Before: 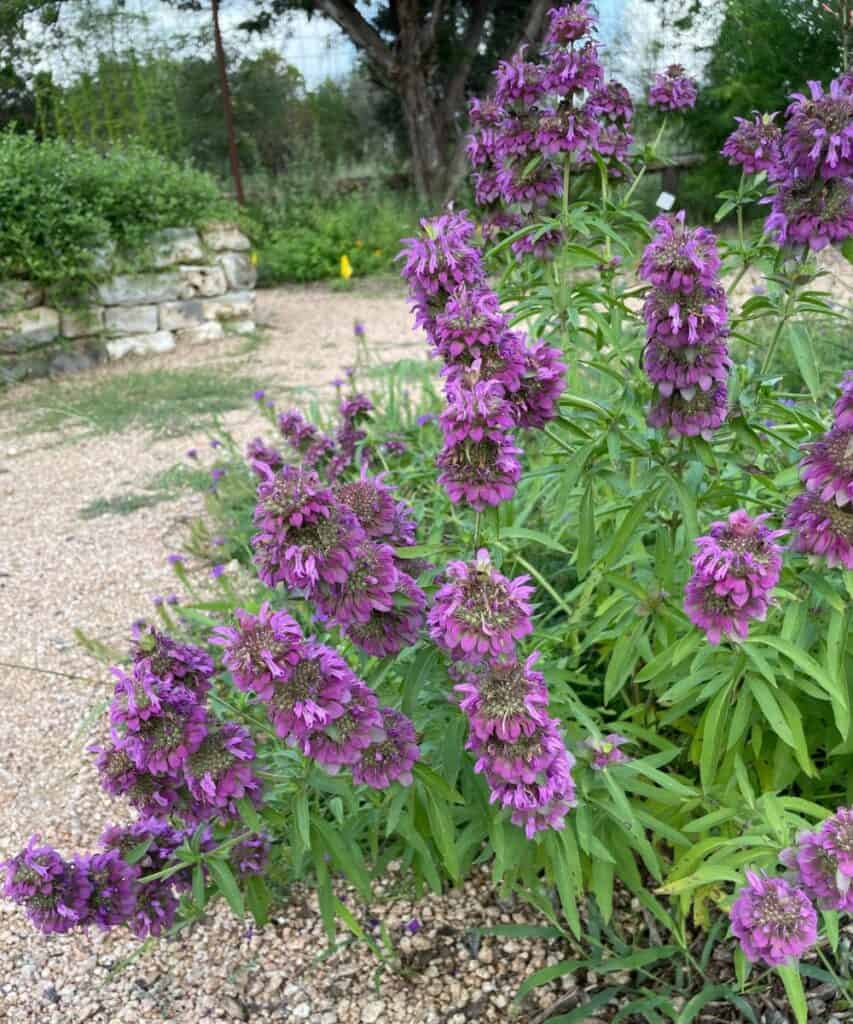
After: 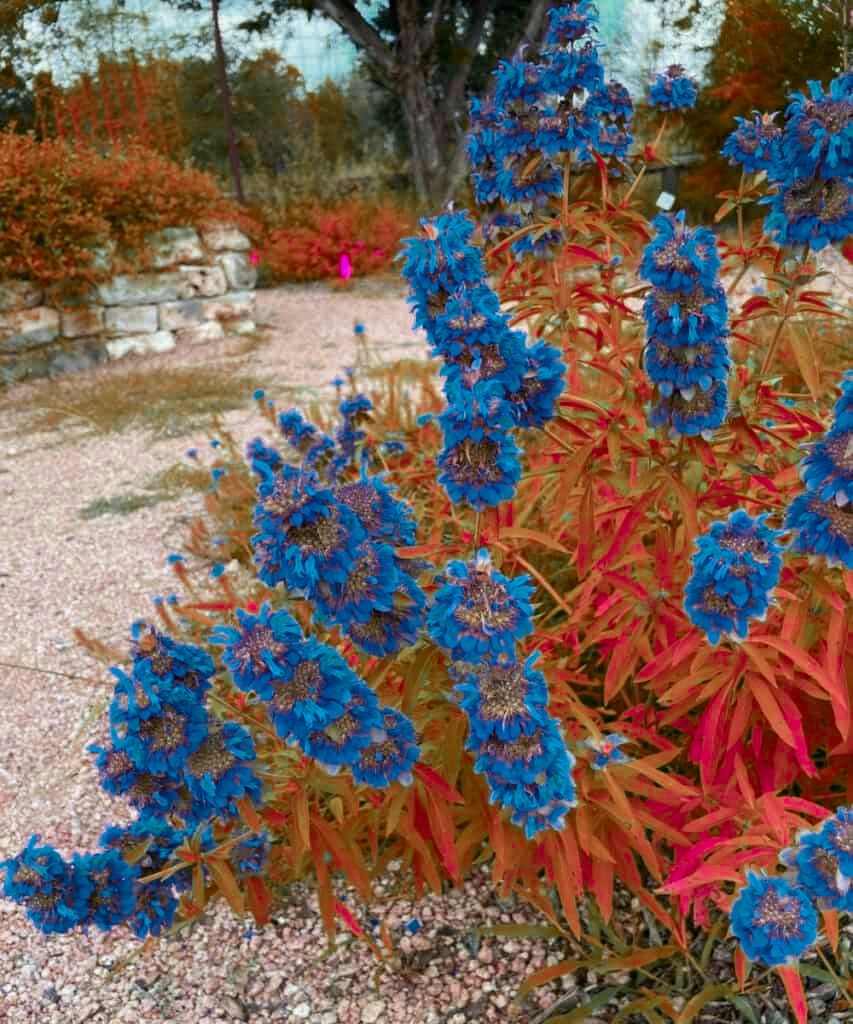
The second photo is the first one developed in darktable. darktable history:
color zones: curves: ch0 [(0.826, 0.353)]; ch1 [(0.242, 0.647) (0.889, 0.342)]; ch2 [(0.246, 0.089) (0.969, 0.068)]
